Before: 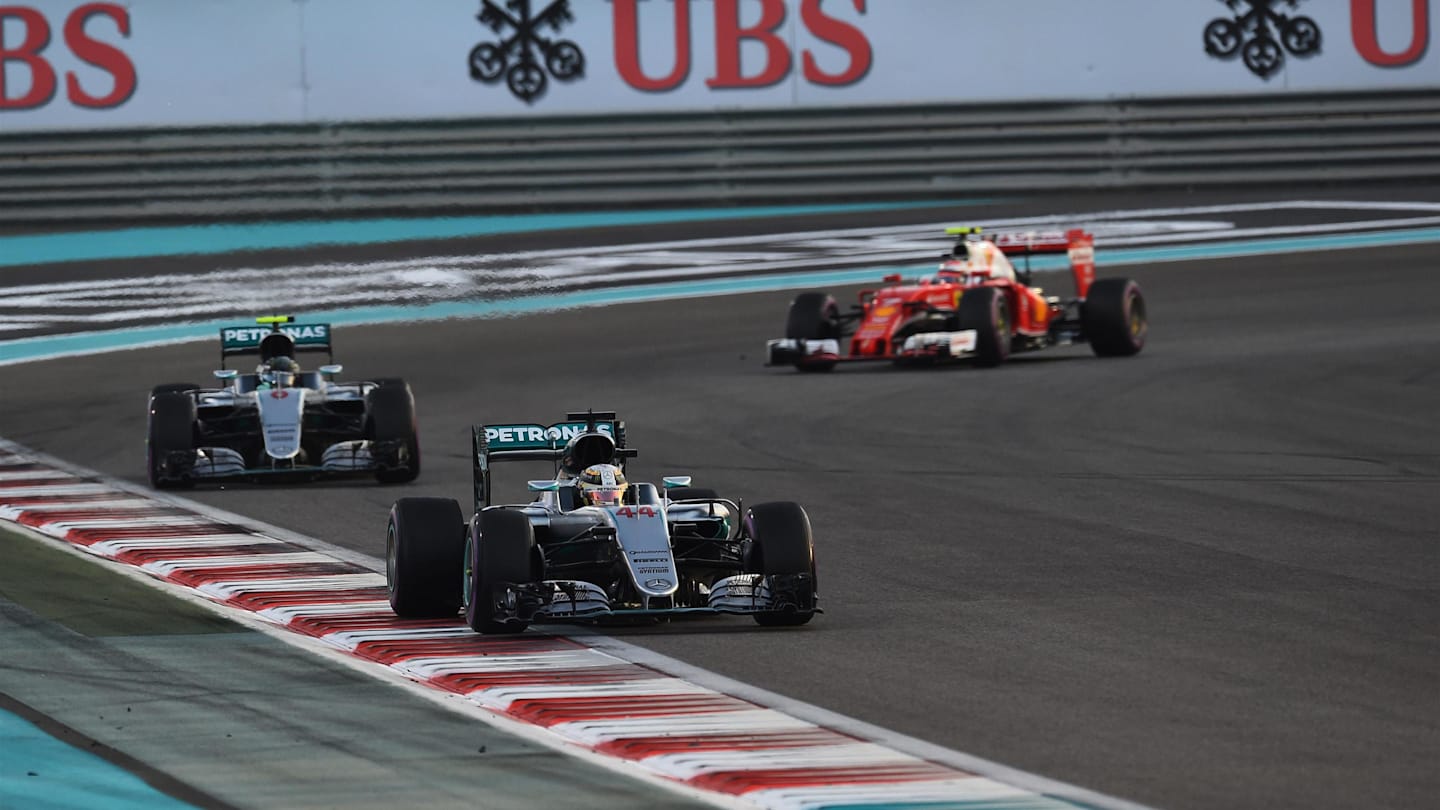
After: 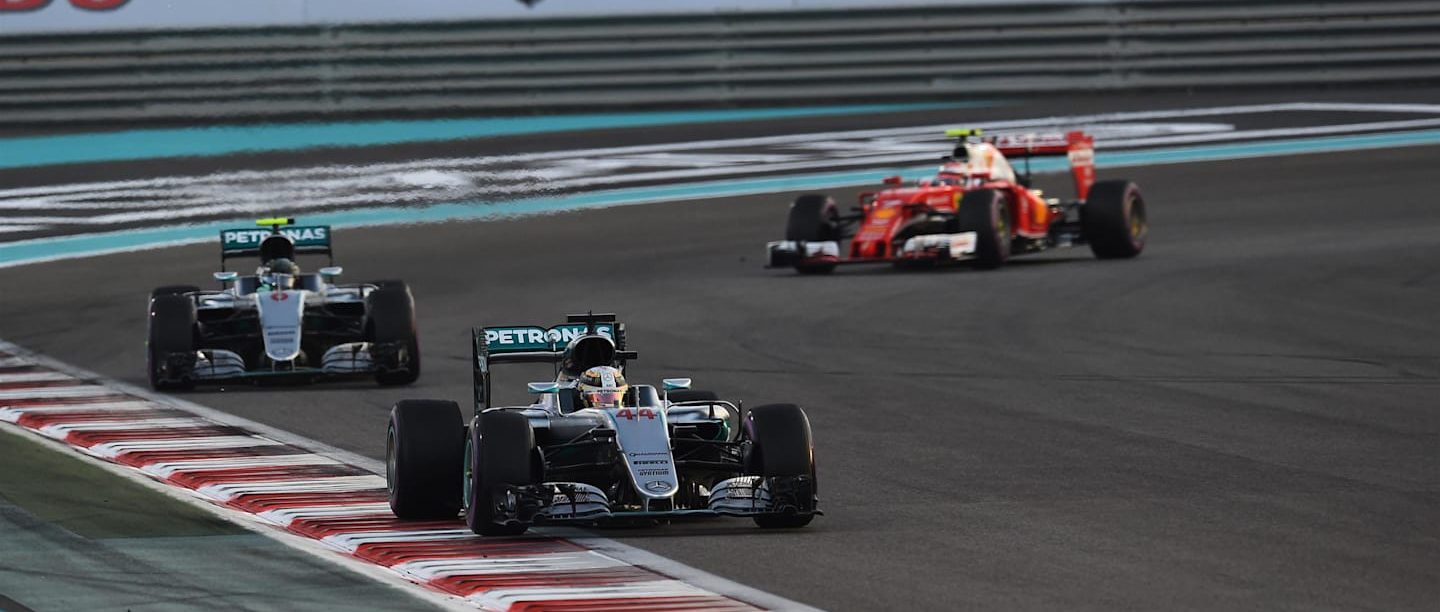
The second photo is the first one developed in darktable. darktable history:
levels: mode automatic, levels [0.062, 0.494, 0.925]
crop and rotate: top 12.106%, bottom 12.334%
